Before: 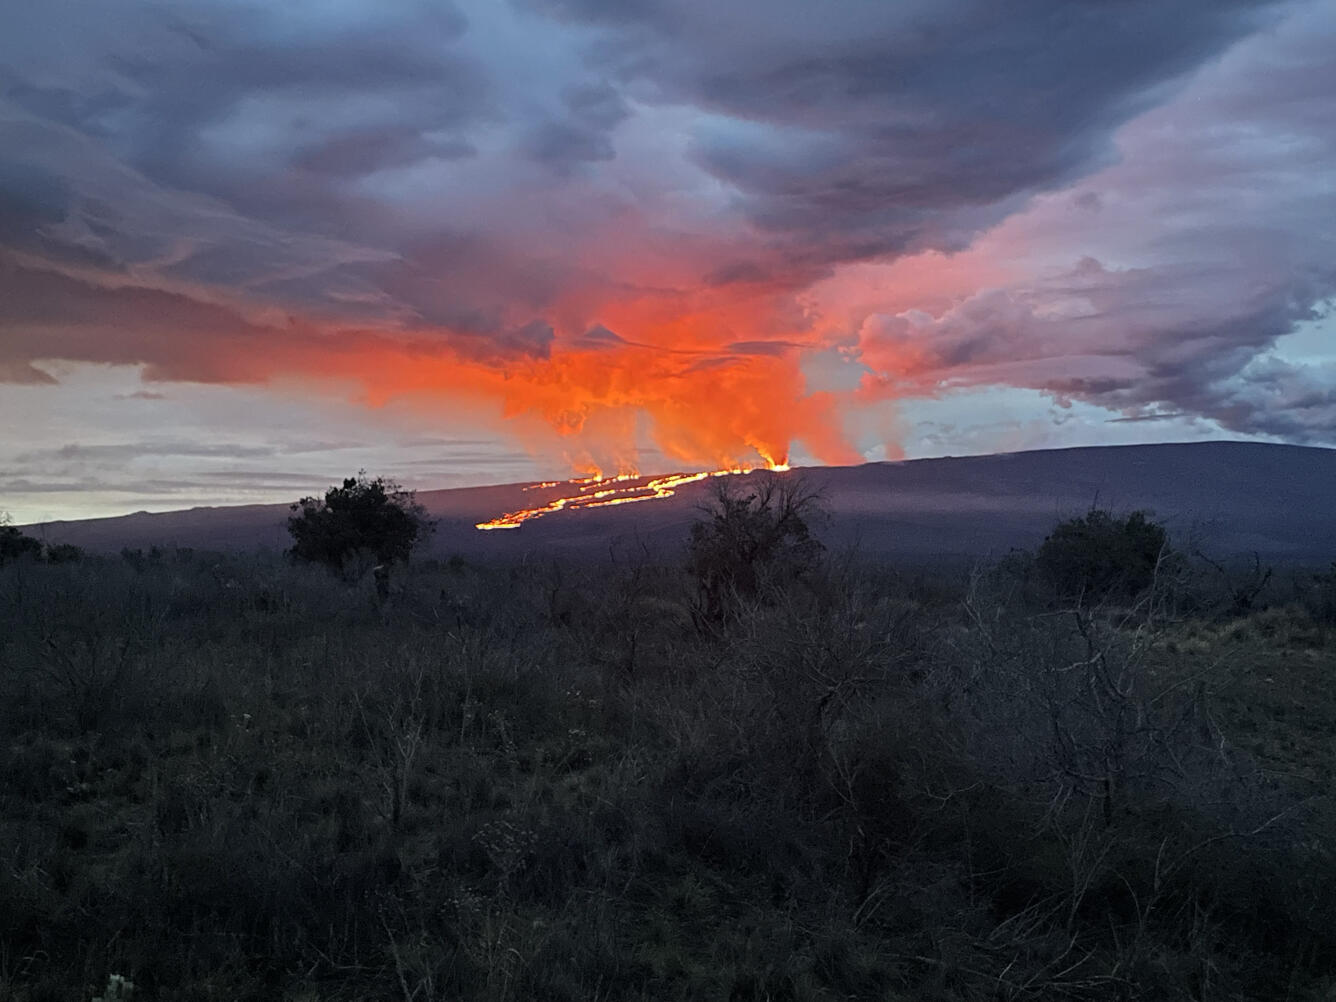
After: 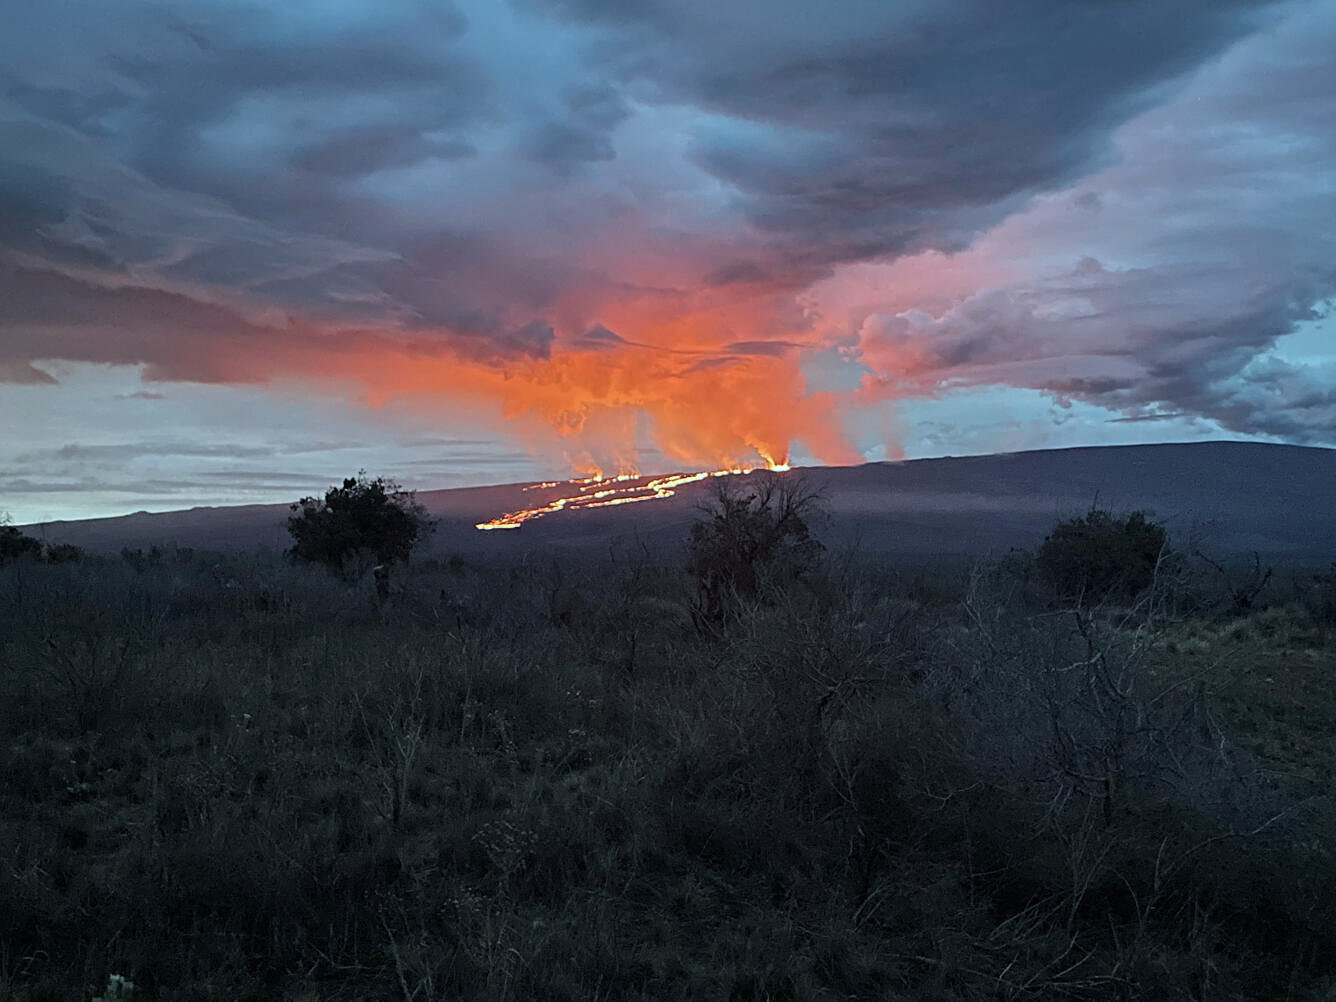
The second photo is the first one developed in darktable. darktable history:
sharpen: amount 0.201
color correction: highlights a* -13.16, highlights b* -17.46, saturation 0.708
